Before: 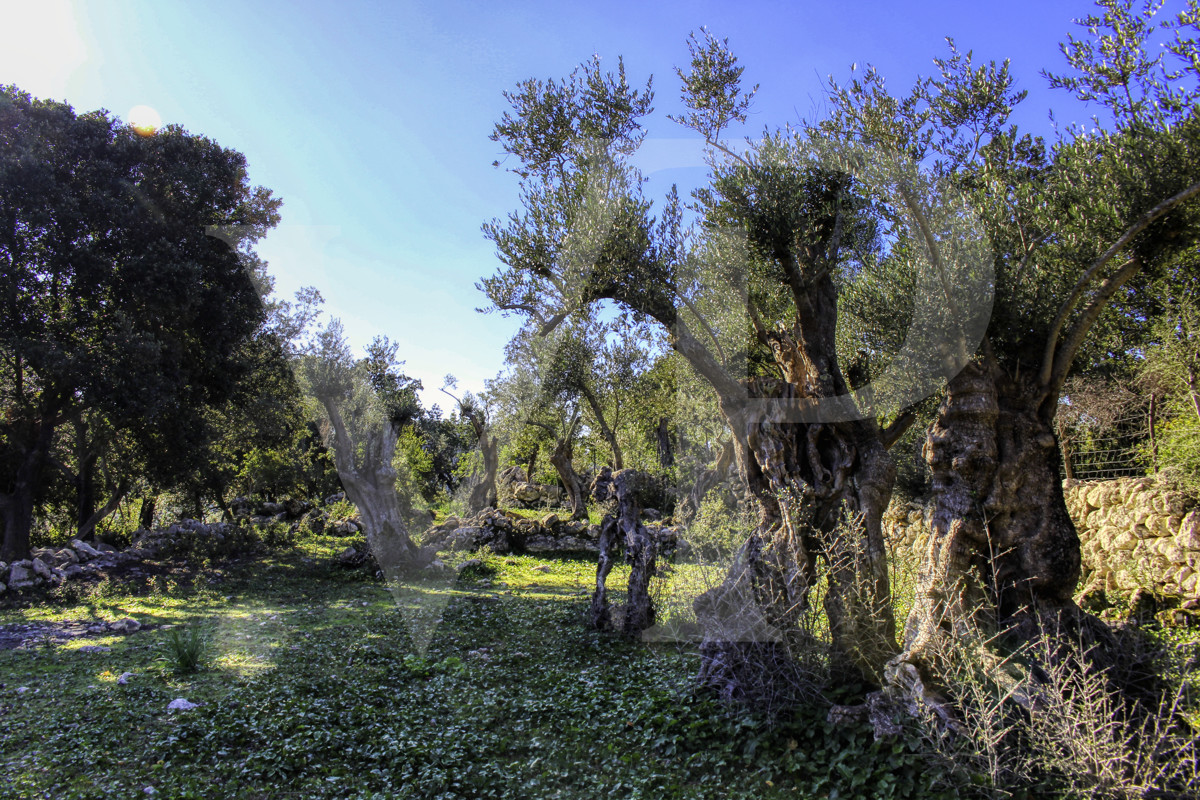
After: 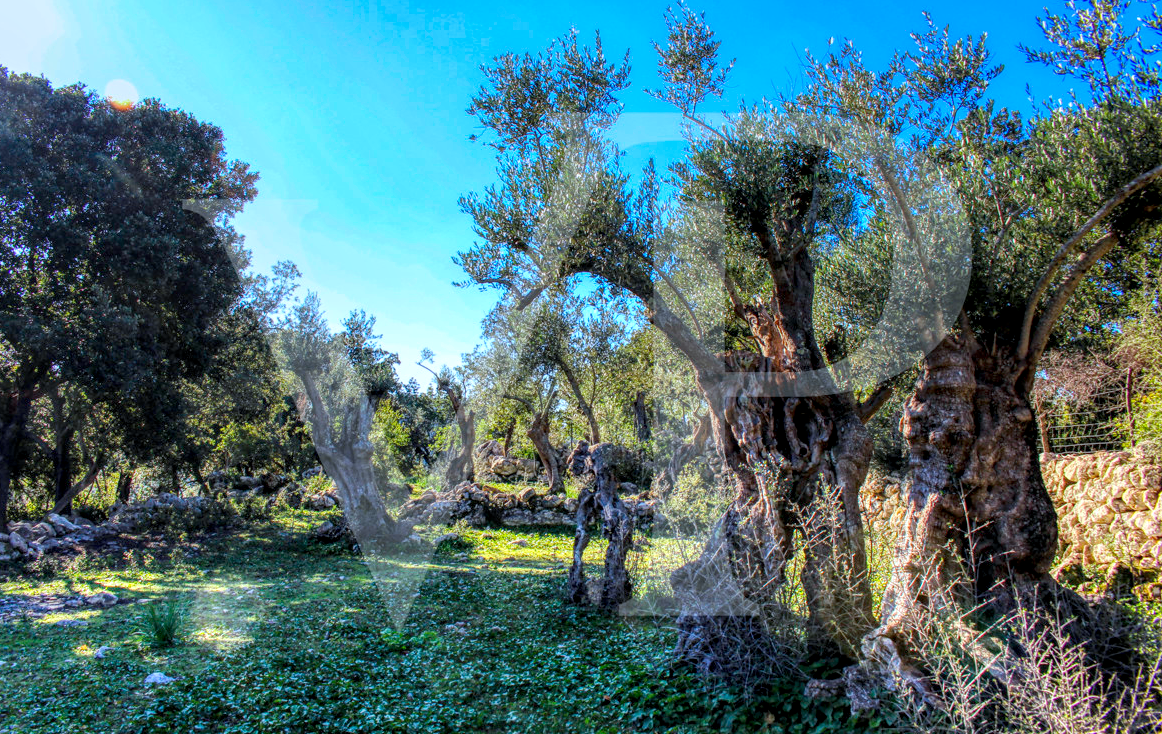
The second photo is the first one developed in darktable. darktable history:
local contrast: detail 130%
color calibration: illuminant F (fluorescent), F source F9 (Cool White Deluxe 4150 K) – high CRI, x 0.374, y 0.373, temperature 4158.34 K
crop: left 1.964%, top 3.251%, right 1.122%, bottom 4.933%
